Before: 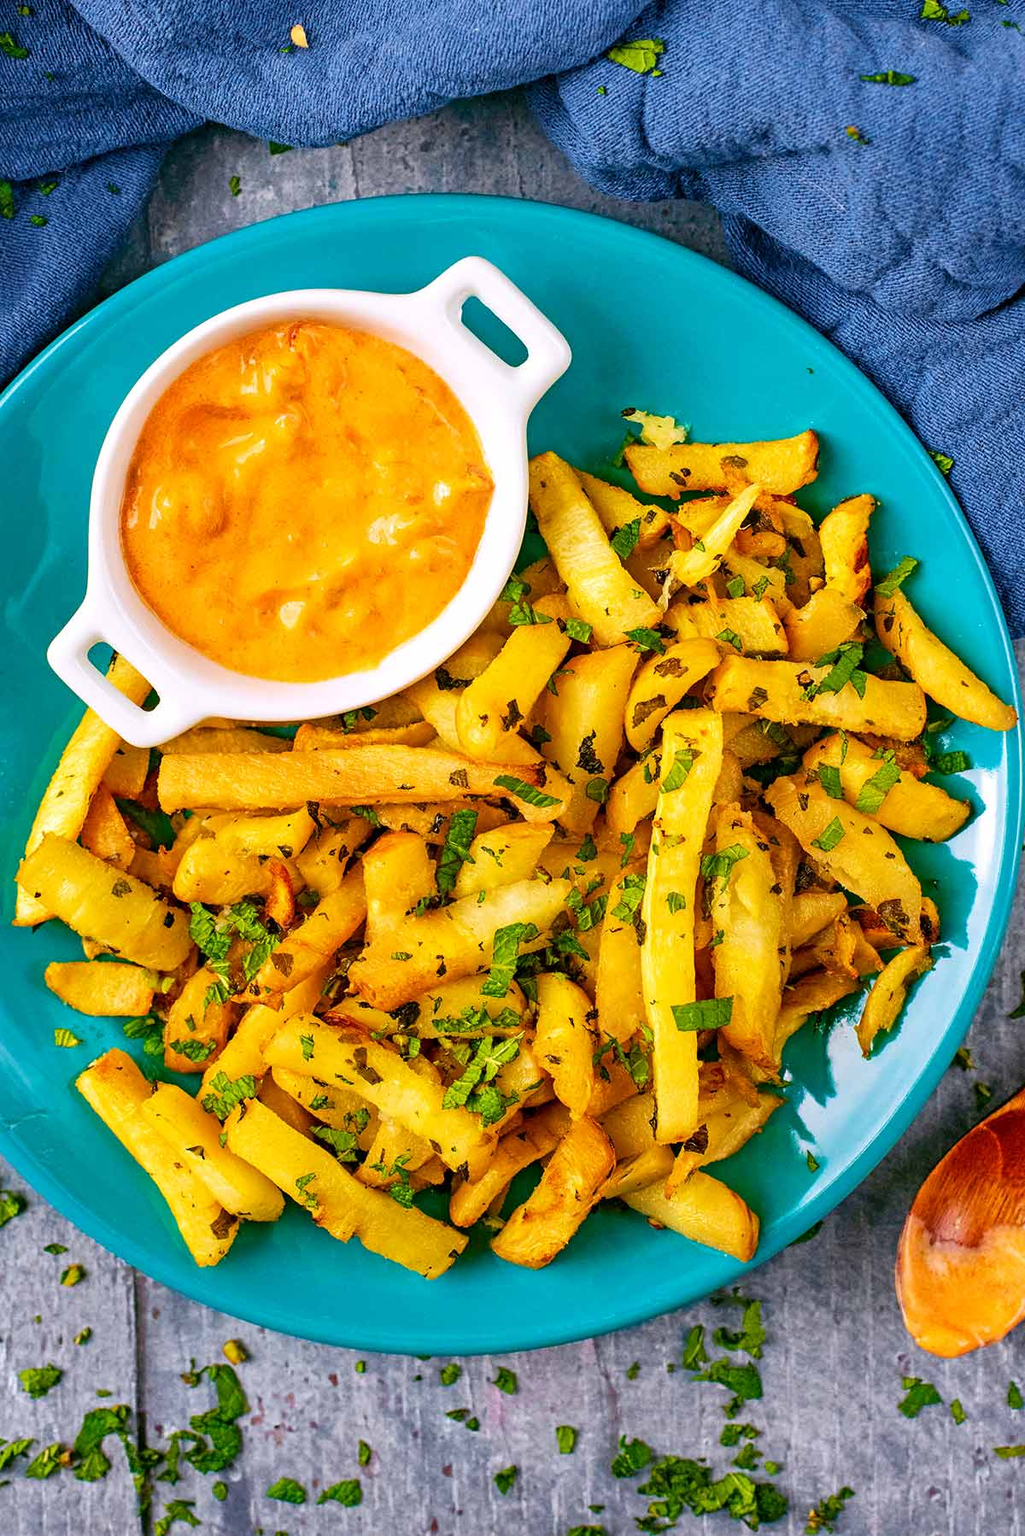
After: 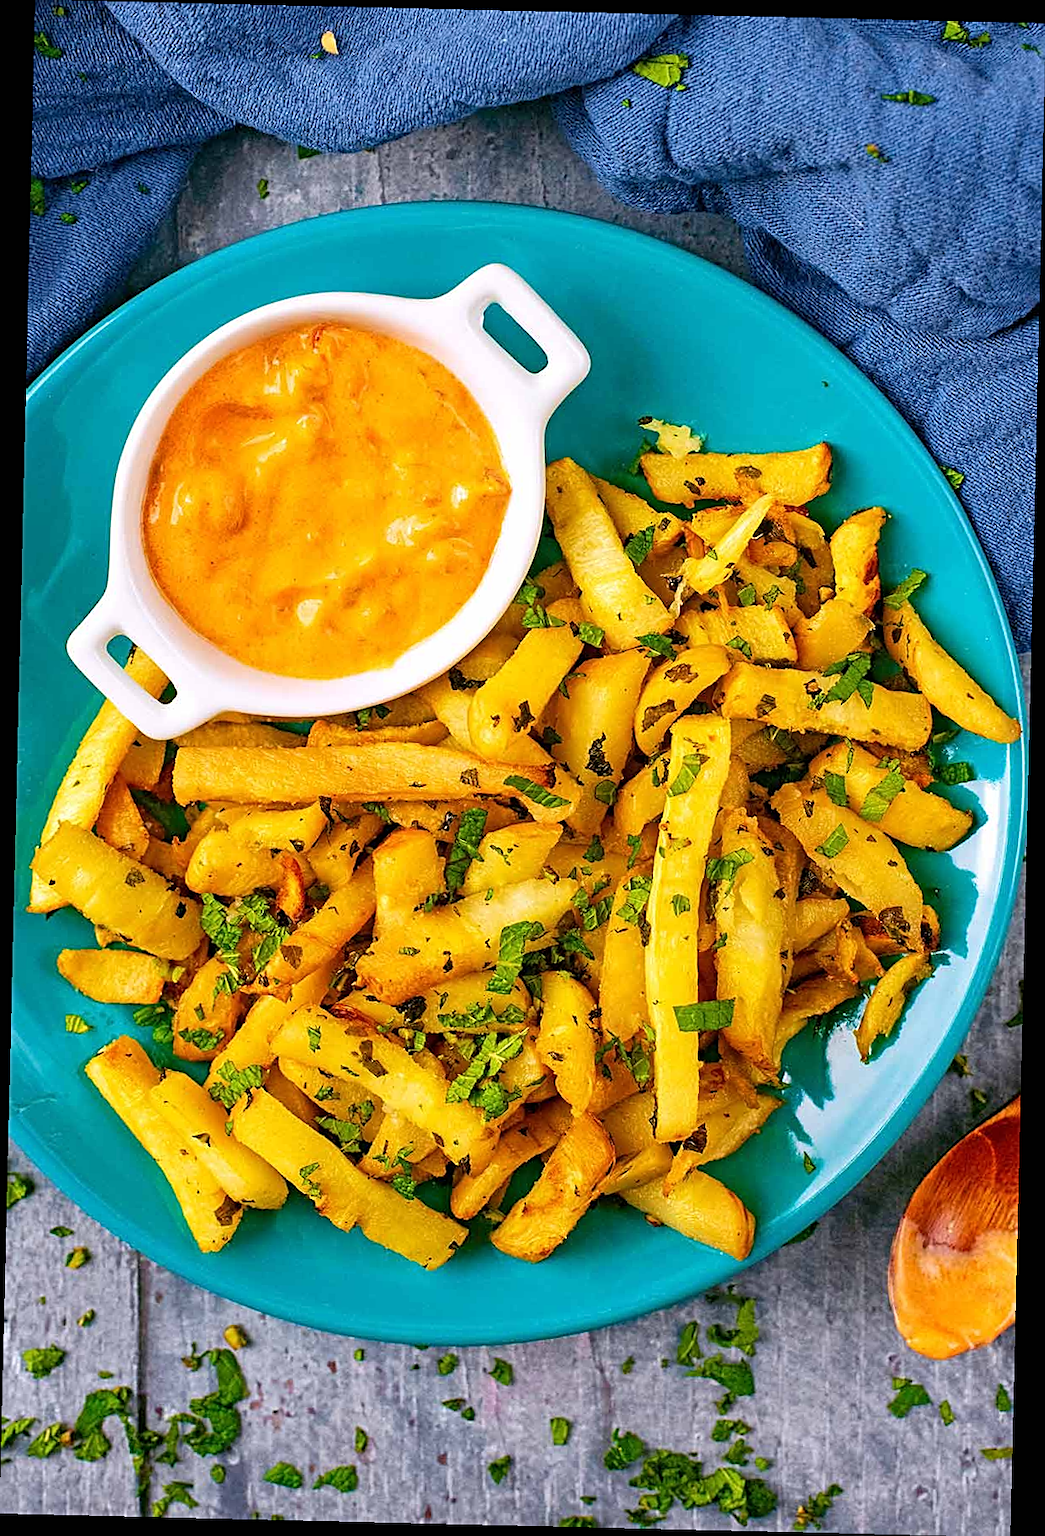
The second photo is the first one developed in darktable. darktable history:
crop and rotate: angle -1.35°
sharpen: amount 0.489
exposure: black level correction 0, exposure 0 EV, compensate highlight preservation false
